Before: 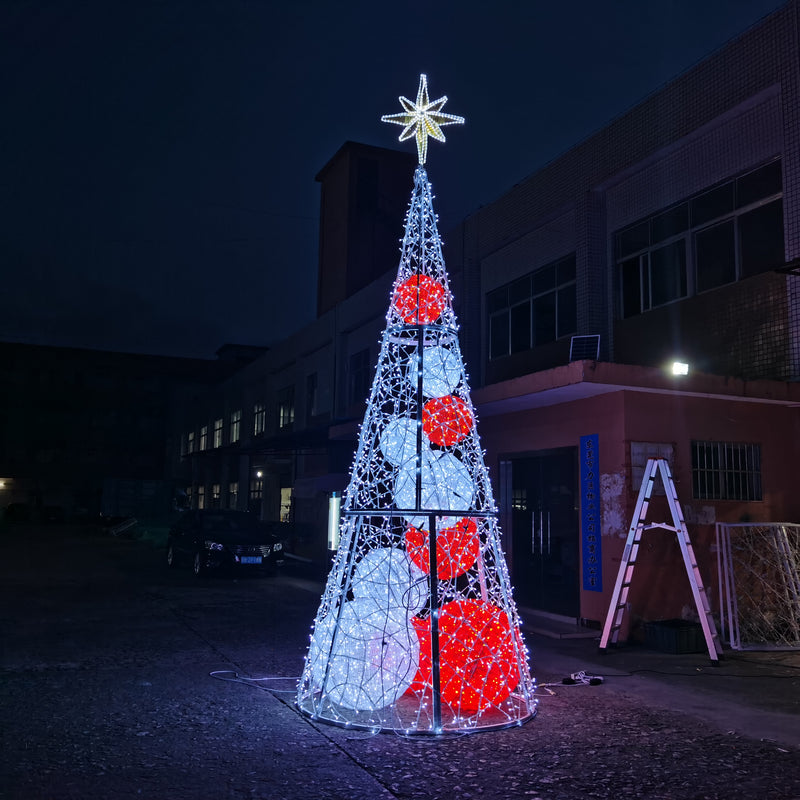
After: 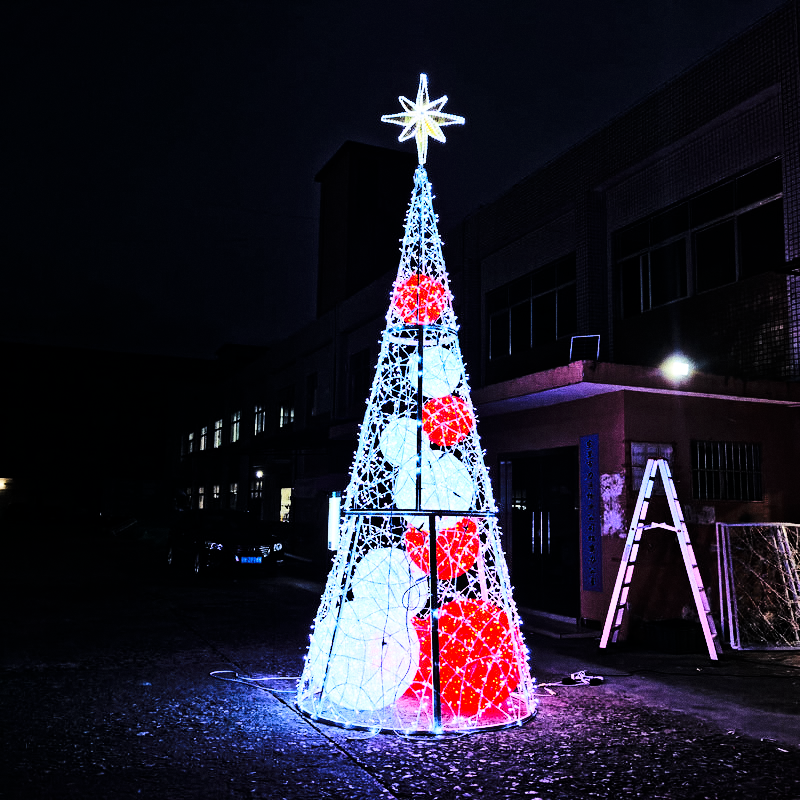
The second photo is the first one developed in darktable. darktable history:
base curve: curves: ch0 [(0, 0) (0.028, 0.03) (0.121, 0.232) (0.46, 0.748) (0.859, 0.968) (1, 1)], preserve colors none
tone curve: curves: ch0 [(0, 0) (0.004, 0) (0.133, 0.071) (0.325, 0.456) (0.832, 0.957) (1, 1)], color space Lab, linked channels, preserve colors none
exposure: compensate highlight preservation false
grain: coarseness 0.09 ISO, strength 40%
